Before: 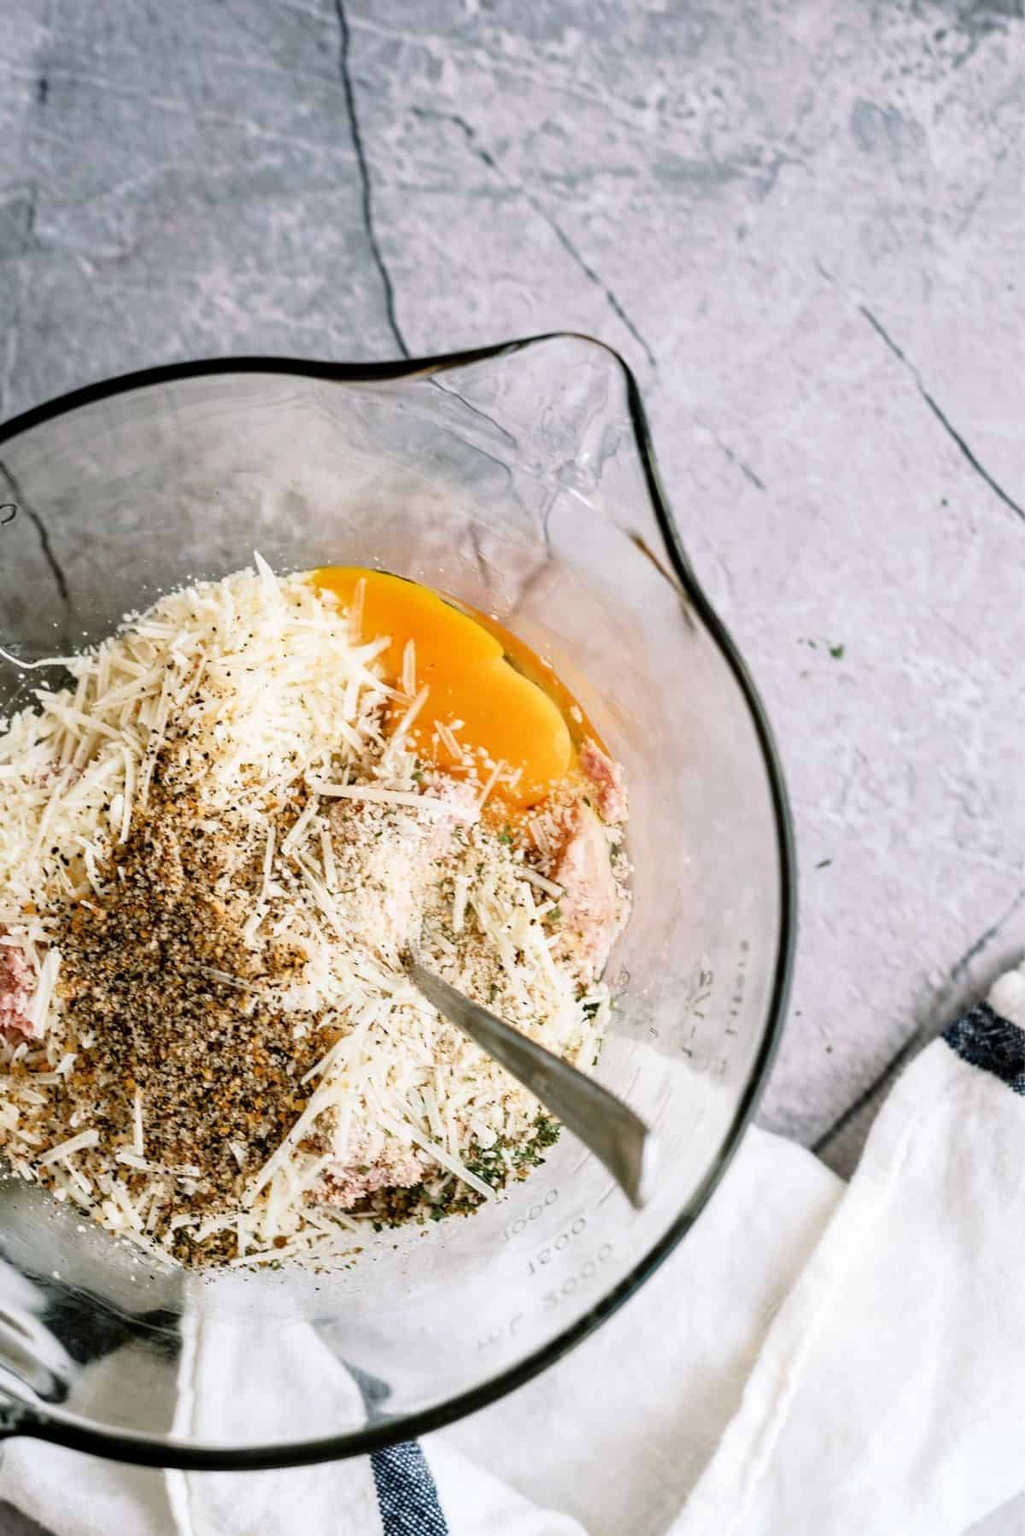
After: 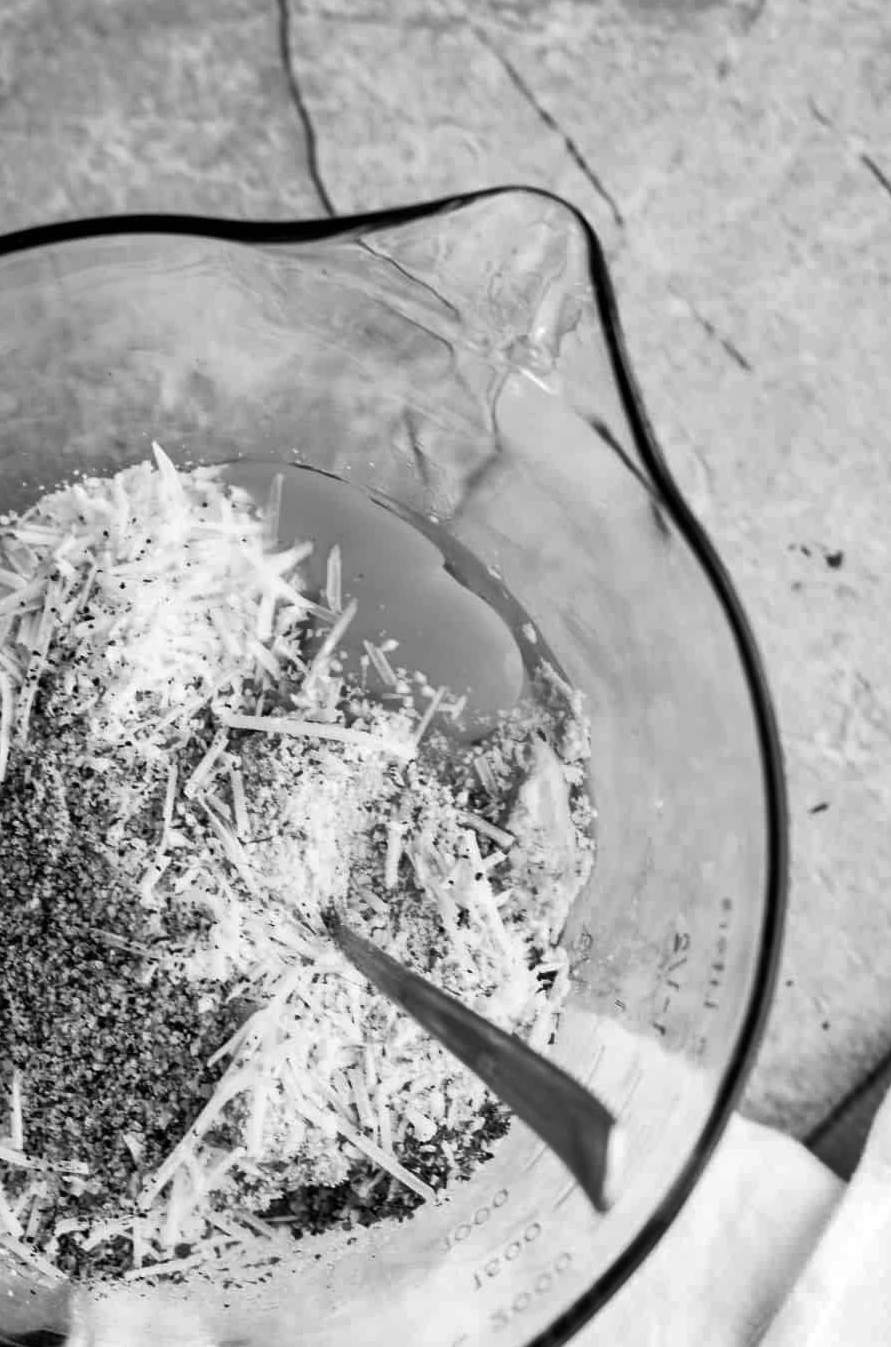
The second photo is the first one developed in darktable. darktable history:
crop and rotate: left 12.084%, top 11.401%, right 13.647%, bottom 13.641%
shadows and highlights: shadows 53.24, soften with gaussian
color calibration: output gray [0.31, 0.36, 0.33, 0], illuminant Planckian (black body), x 0.378, y 0.375, temperature 4034.36 K
